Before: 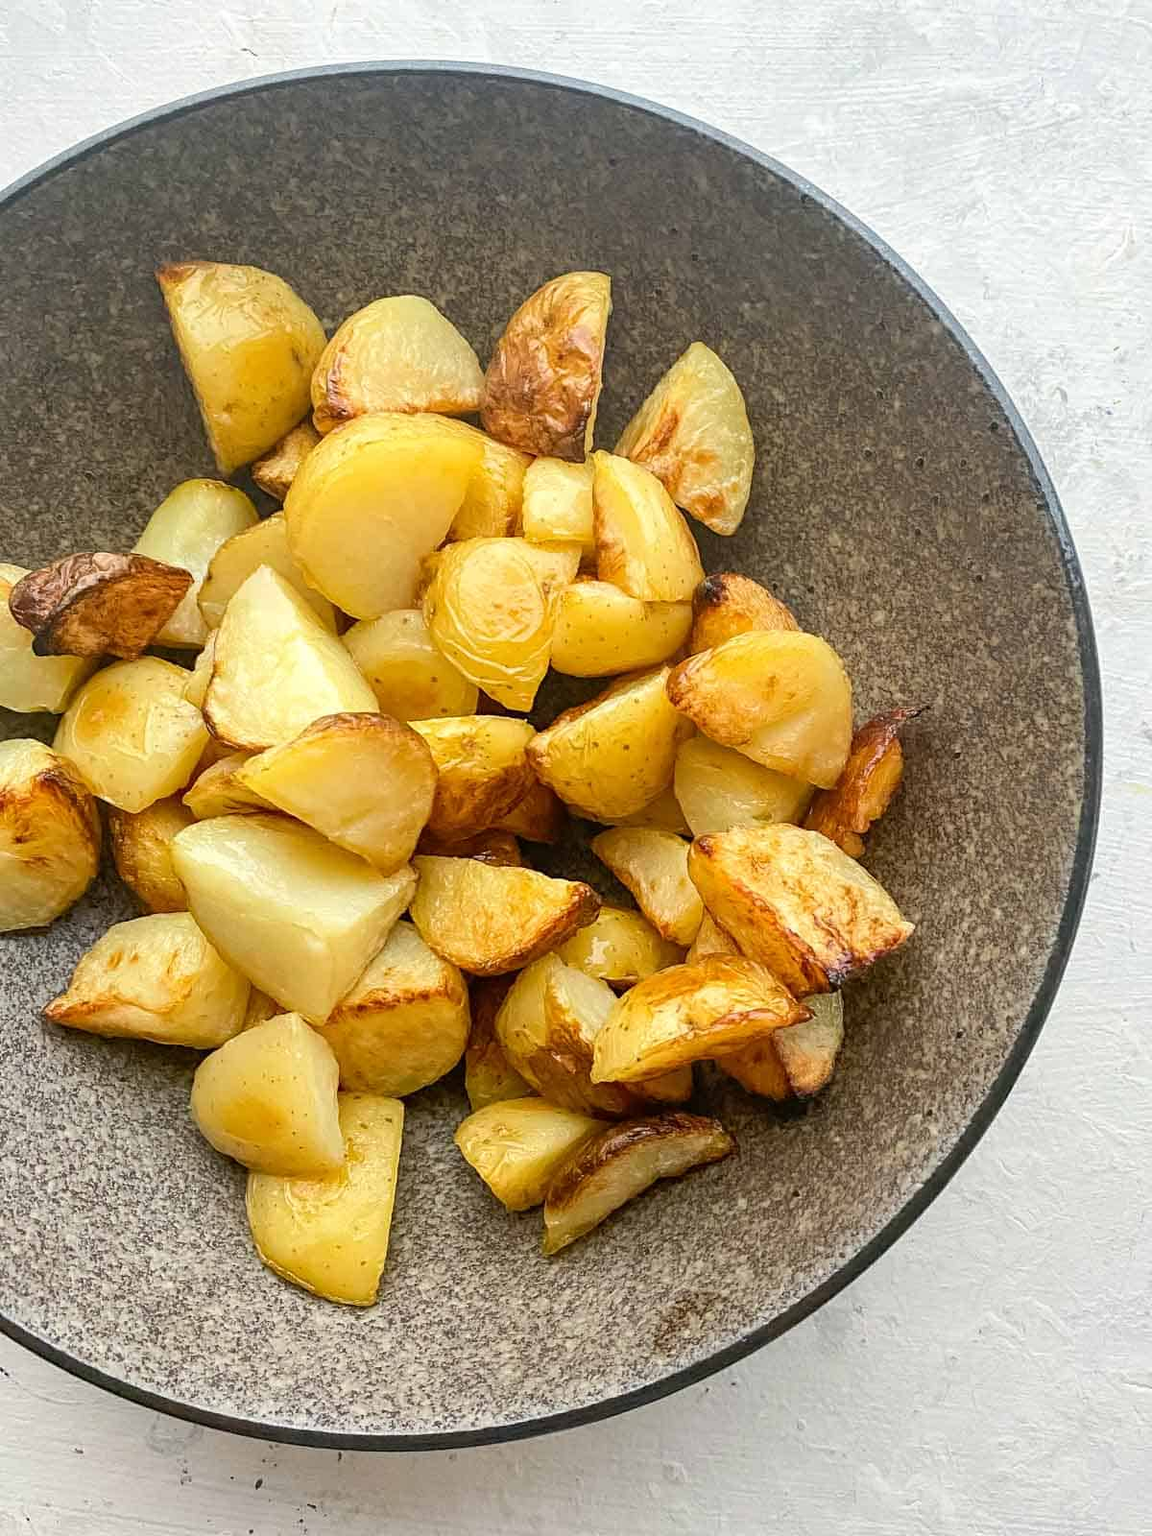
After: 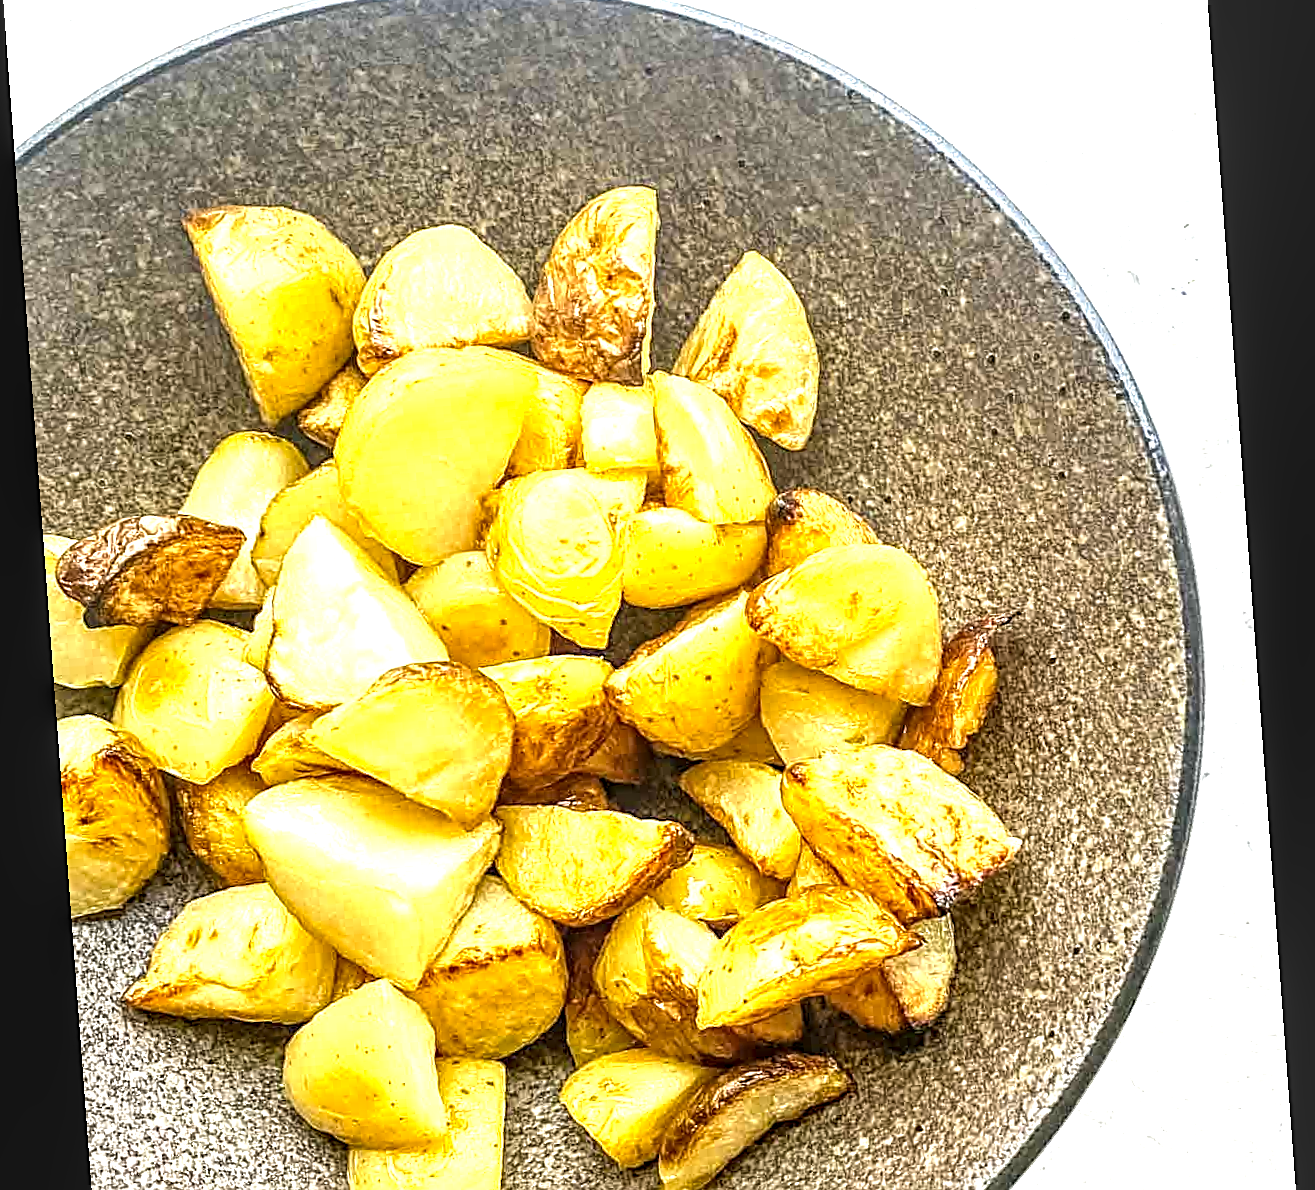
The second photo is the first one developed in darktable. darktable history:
sharpen: on, module defaults
exposure: black level correction 0, exposure 1.2 EV, compensate highlight preservation false
rotate and perspective: rotation -4.25°, automatic cropping off
local contrast: detail 130%
velvia: strength 10%
contrast equalizer: y [[0.5, 0.501, 0.525, 0.597, 0.58, 0.514], [0.5 ×6], [0.5 ×6], [0 ×6], [0 ×6]]
color contrast: green-magenta contrast 0.8, blue-yellow contrast 1.1, unbound 0
crop and rotate: top 8.293%, bottom 20.996%
